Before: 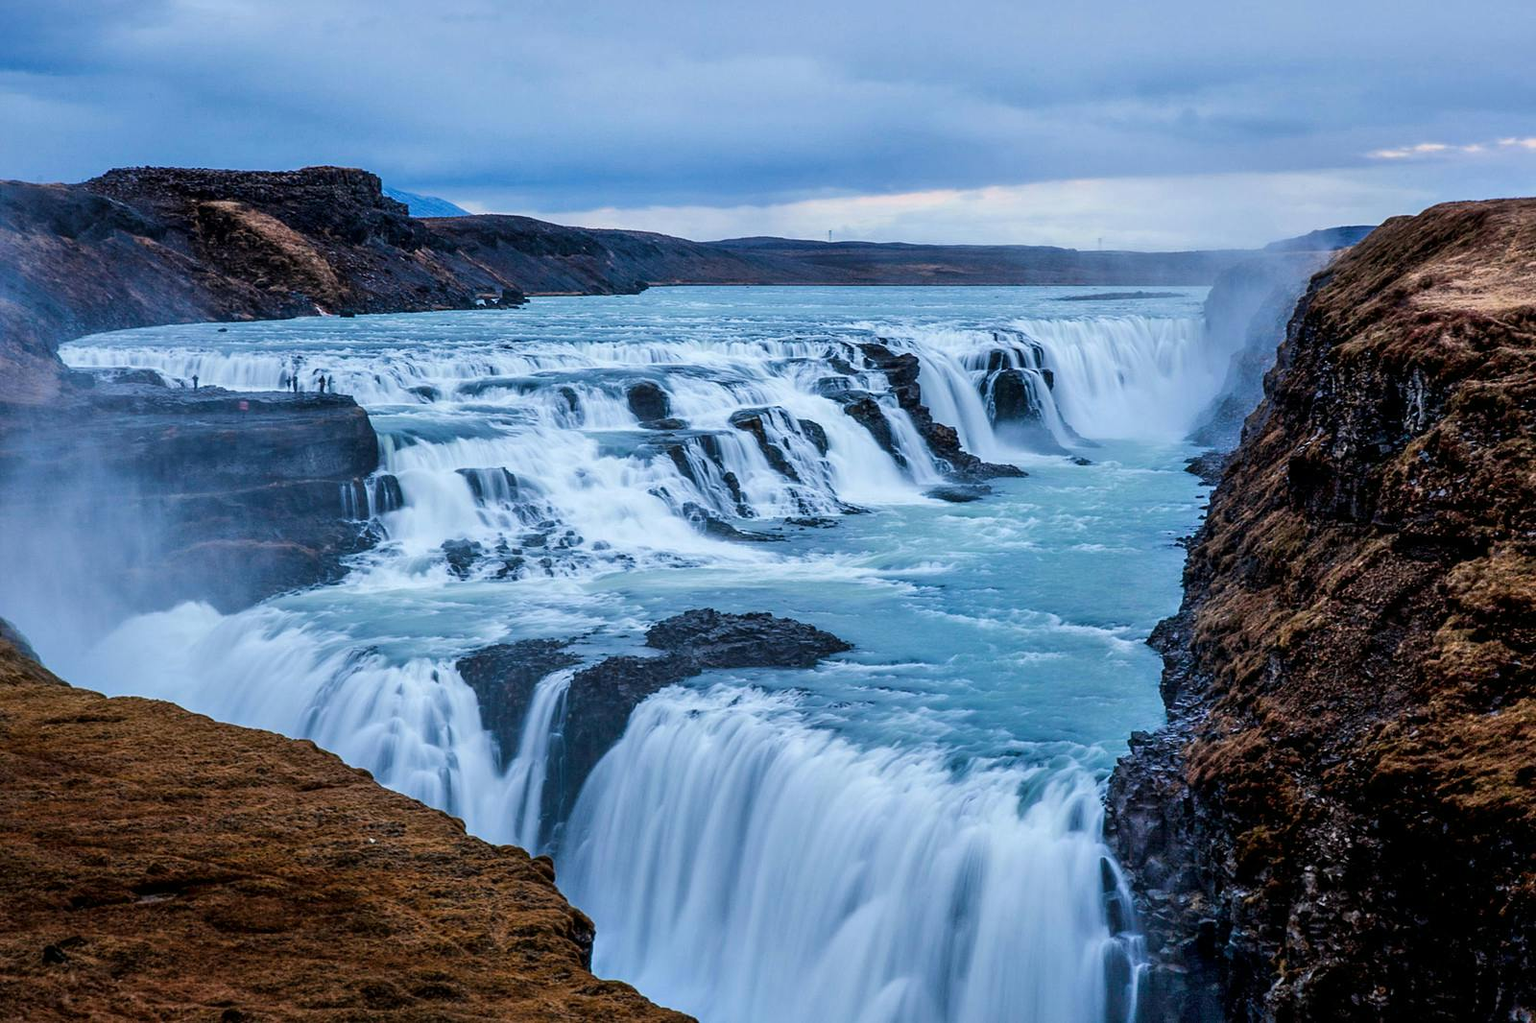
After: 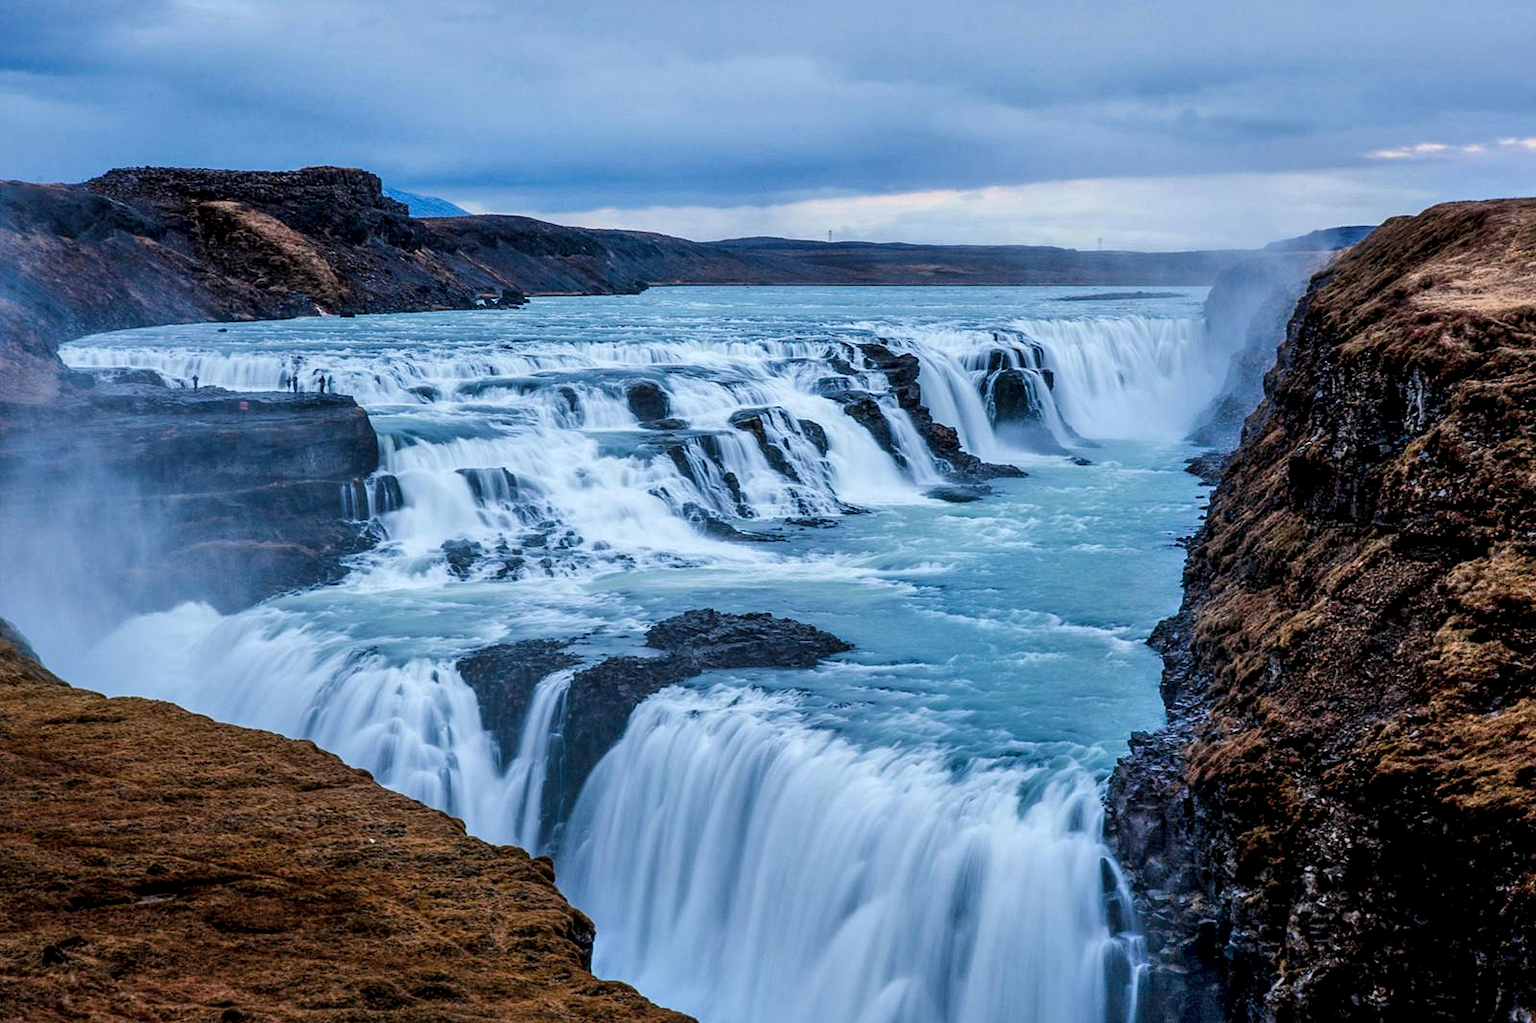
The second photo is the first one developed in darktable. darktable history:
shadows and highlights: radius 125.46, shadows 30.51, highlights -30.51, low approximation 0.01, soften with gaussian
local contrast: highlights 100%, shadows 100%, detail 120%, midtone range 0.2
